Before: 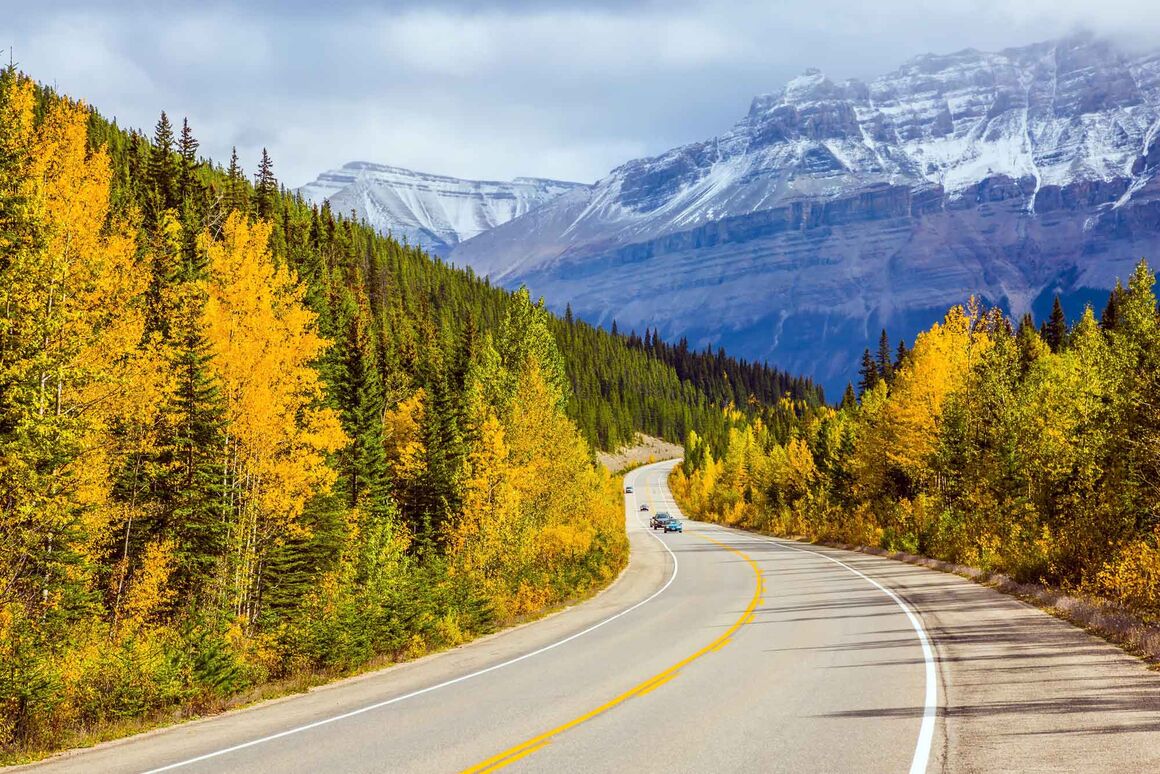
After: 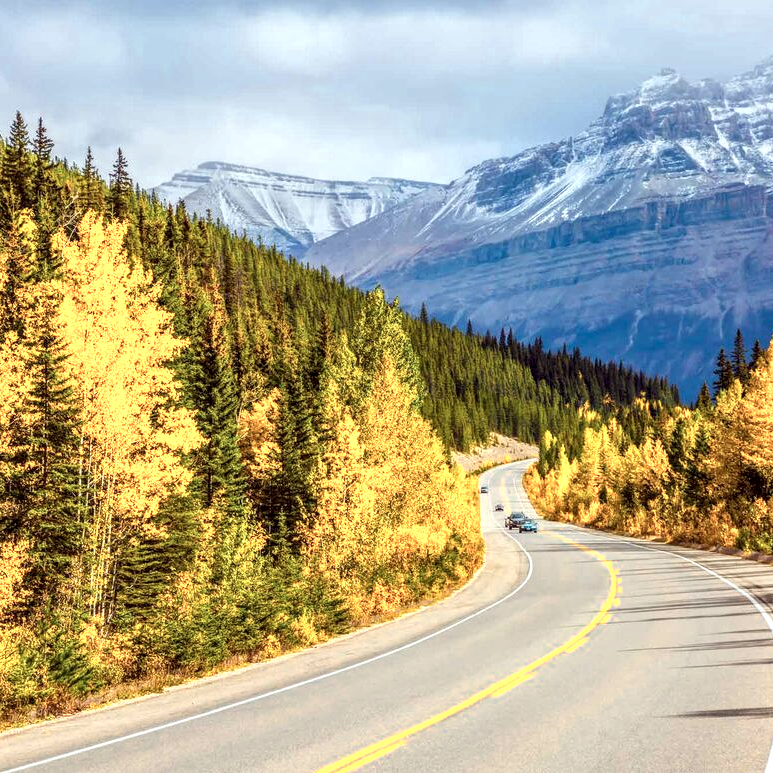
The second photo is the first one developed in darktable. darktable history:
local contrast: on, module defaults
crop and rotate: left 12.648%, right 20.685%
tone equalizer: on, module defaults
color zones: curves: ch0 [(0.018, 0.548) (0.197, 0.654) (0.425, 0.447) (0.605, 0.658) (0.732, 0.579)]; ch1 [(0.105, 0.531) (0.224, 0.531) (0.386, 0.39) (0.618, 0.456) (0.732, 0.456) (0.956, 0.421)]; ch2 [(0.039, 0.583) (0.215, 0.465) (0.399, 0.544) (0.465, 0.548) (0.614, 0.447) (0.724, 0.43) (0.882, 0.623) (0.956, 0.632)]
